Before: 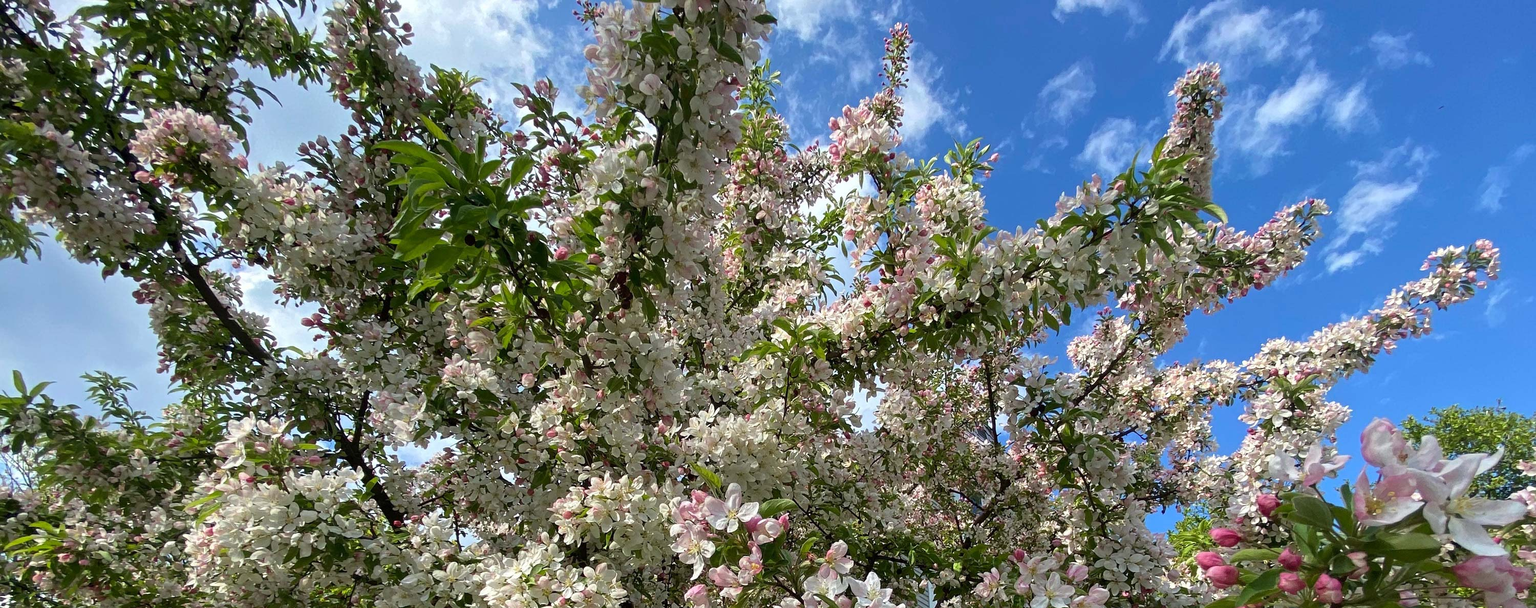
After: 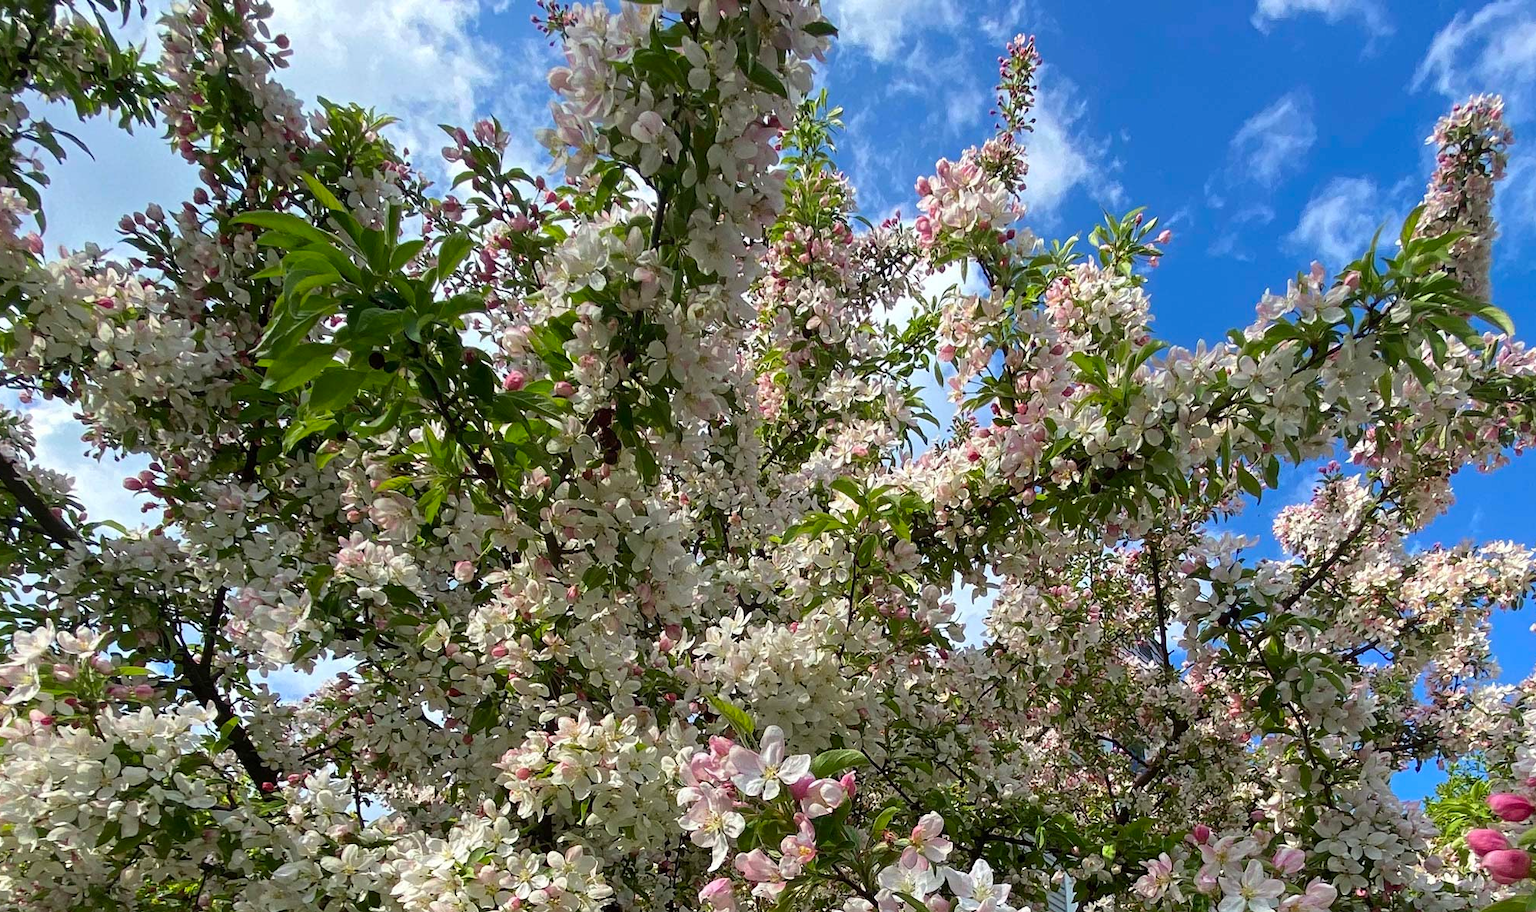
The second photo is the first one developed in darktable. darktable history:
contrast brightness saturation: saturation 0.134
crop and rotate: left 14.32%, right 19.072%
